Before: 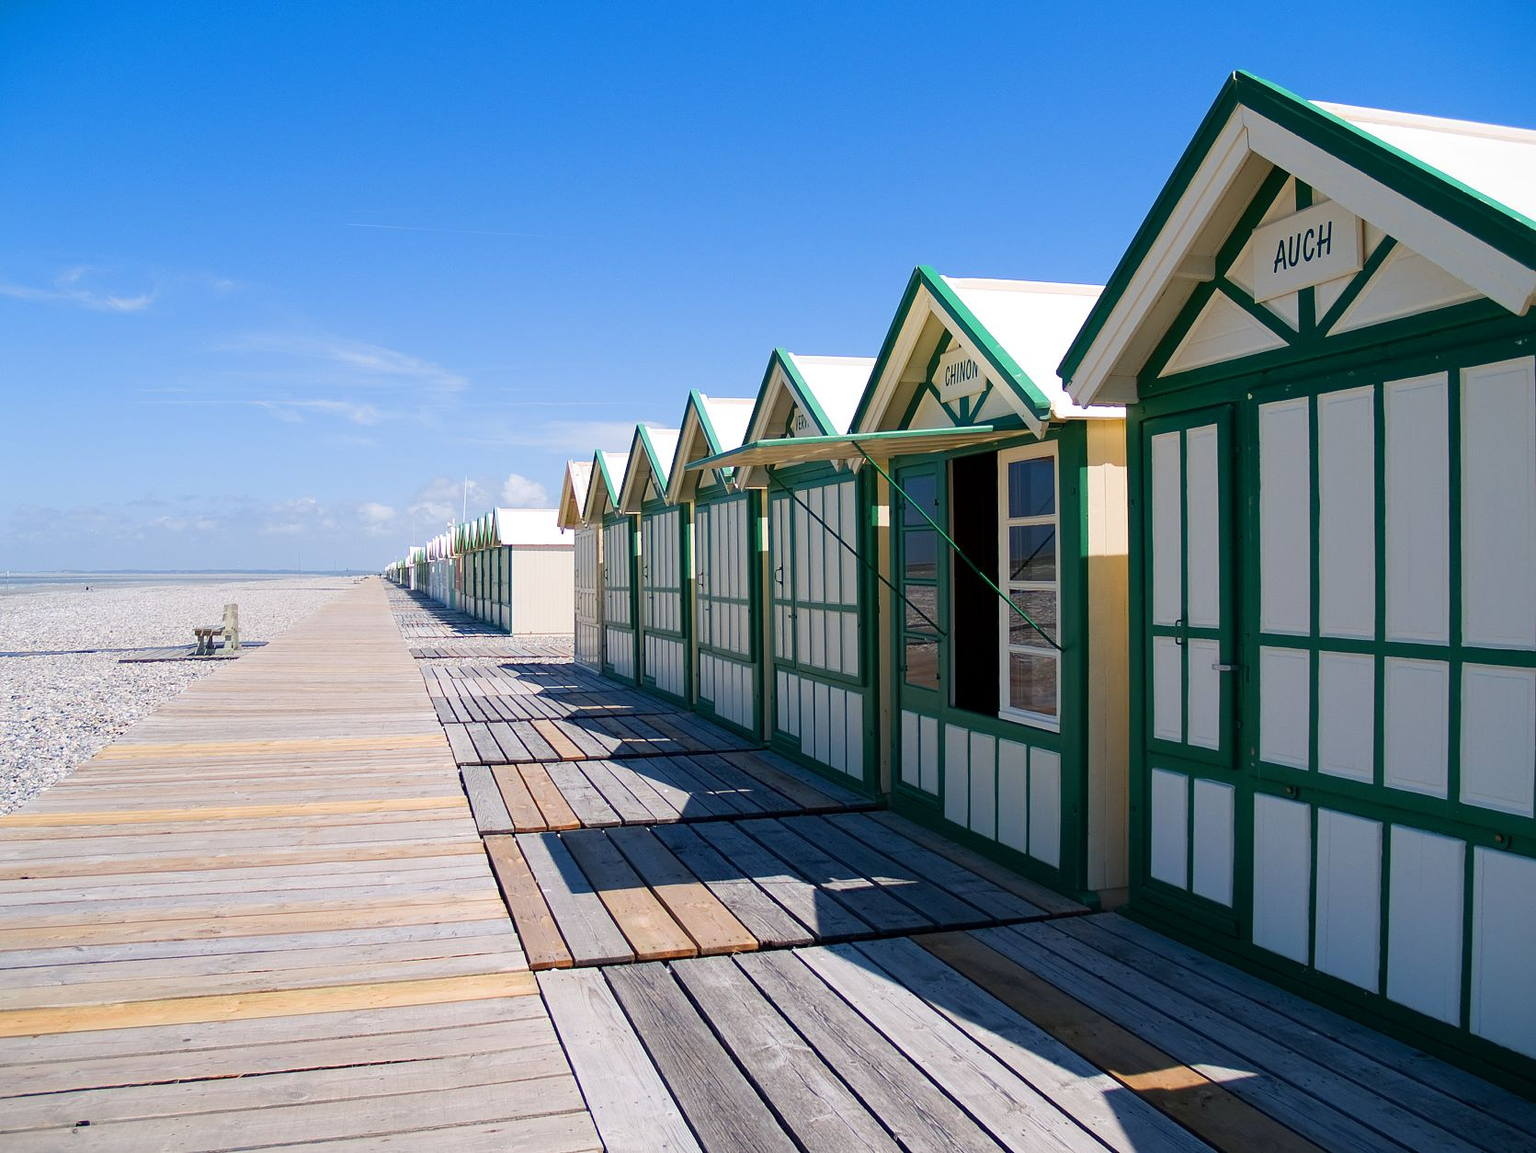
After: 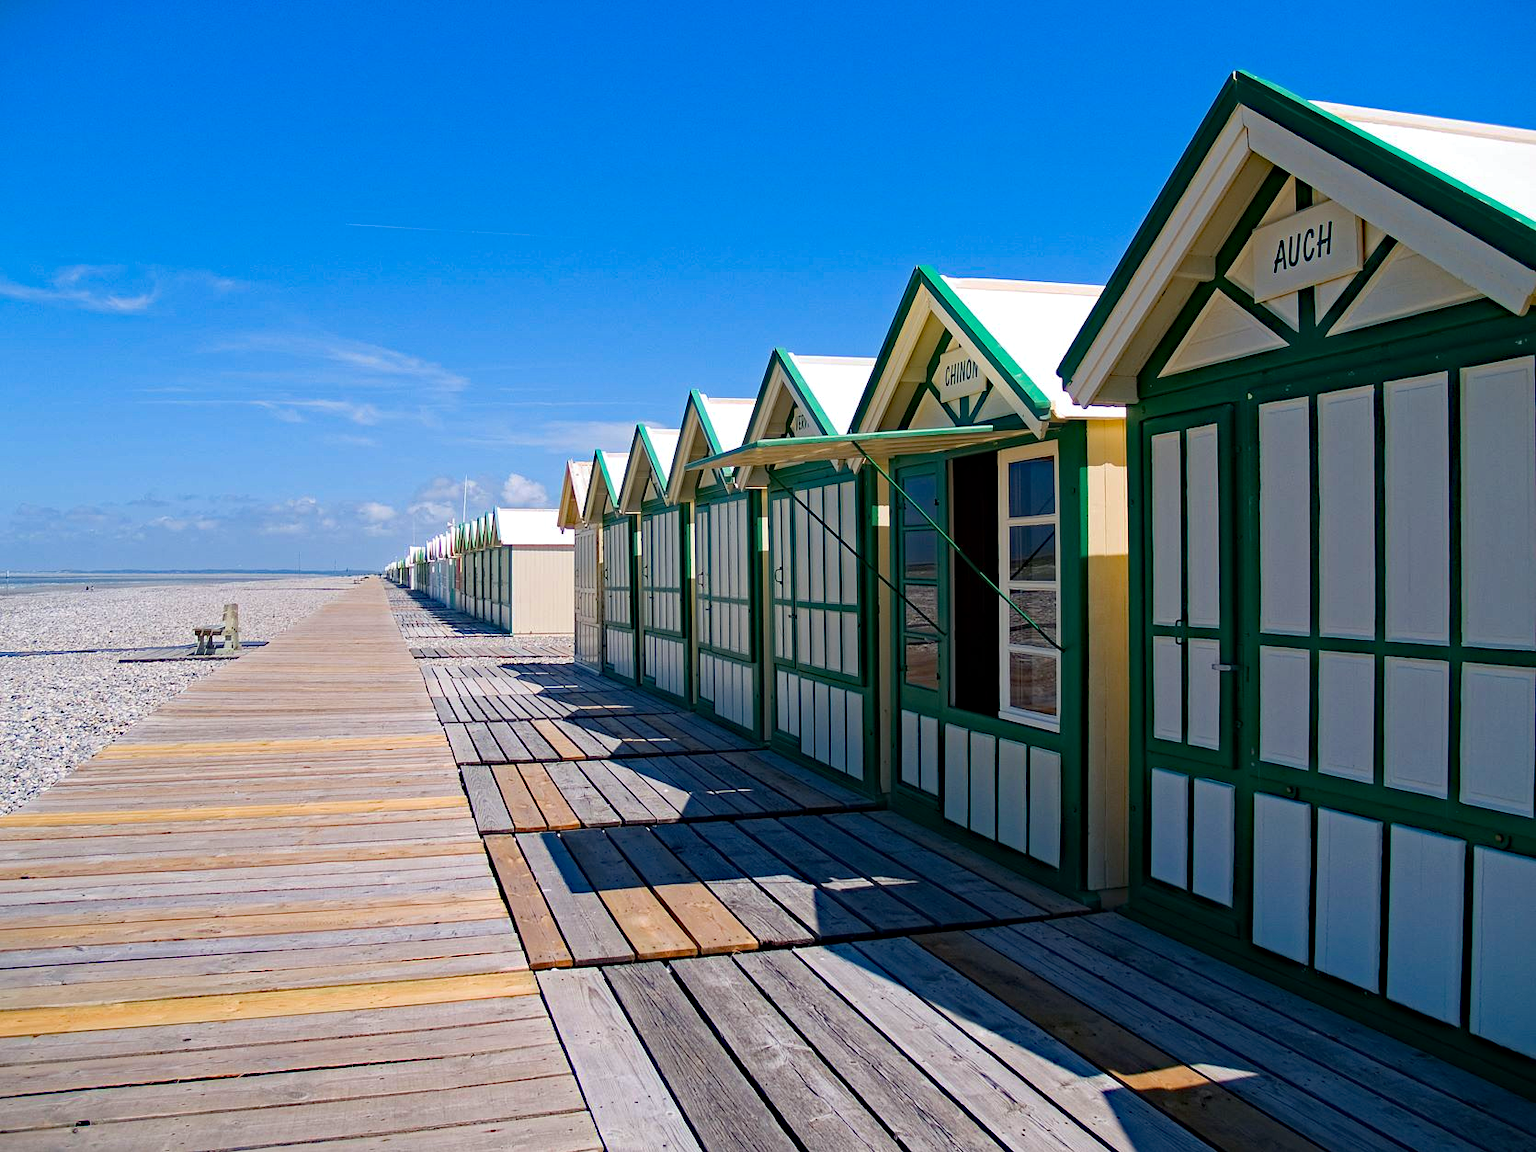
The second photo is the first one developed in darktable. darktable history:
white balance: emerald 1
haze removal: strength 0.53, distance 0.925, compatibility mode true, adaptive false
